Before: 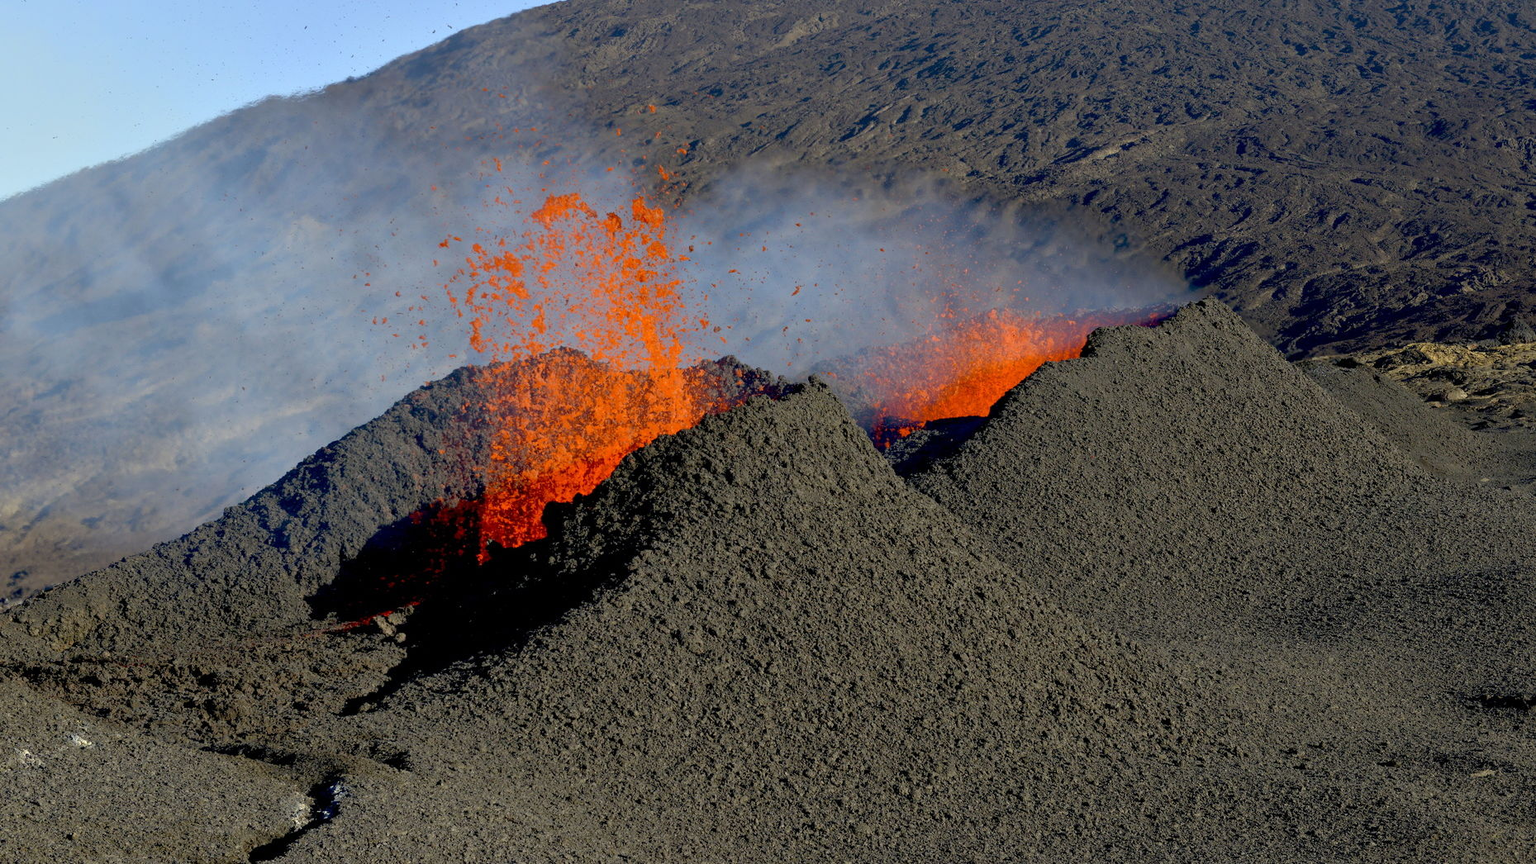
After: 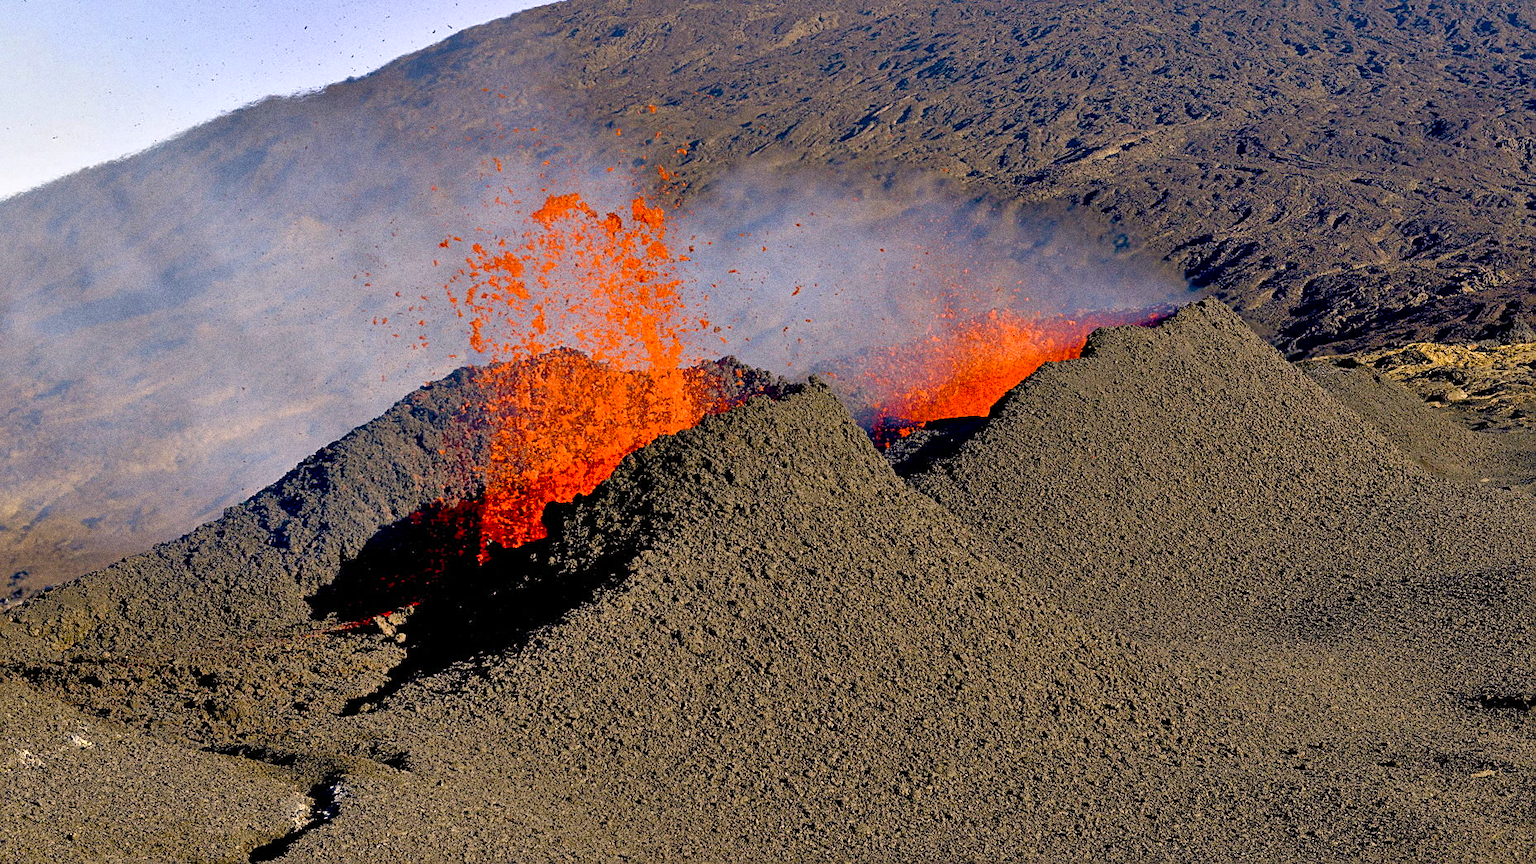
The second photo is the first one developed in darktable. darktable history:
sharpen: on, module defaults
color correction: highlights a* 11.96, highlights b* 11.58
color balance rgb: perceptual saturation grading › global saturation 25%, perceptual saturation grading › highlights -50%, perceptual saturation grading › shadows 30%, perceptual brilliance grading › global brilliance 12%, global vibrance 20%
grain: coarseness 0.09 ISO, strength 40%
shadows and highlights: low approximation 0.01, soften with gaussian
